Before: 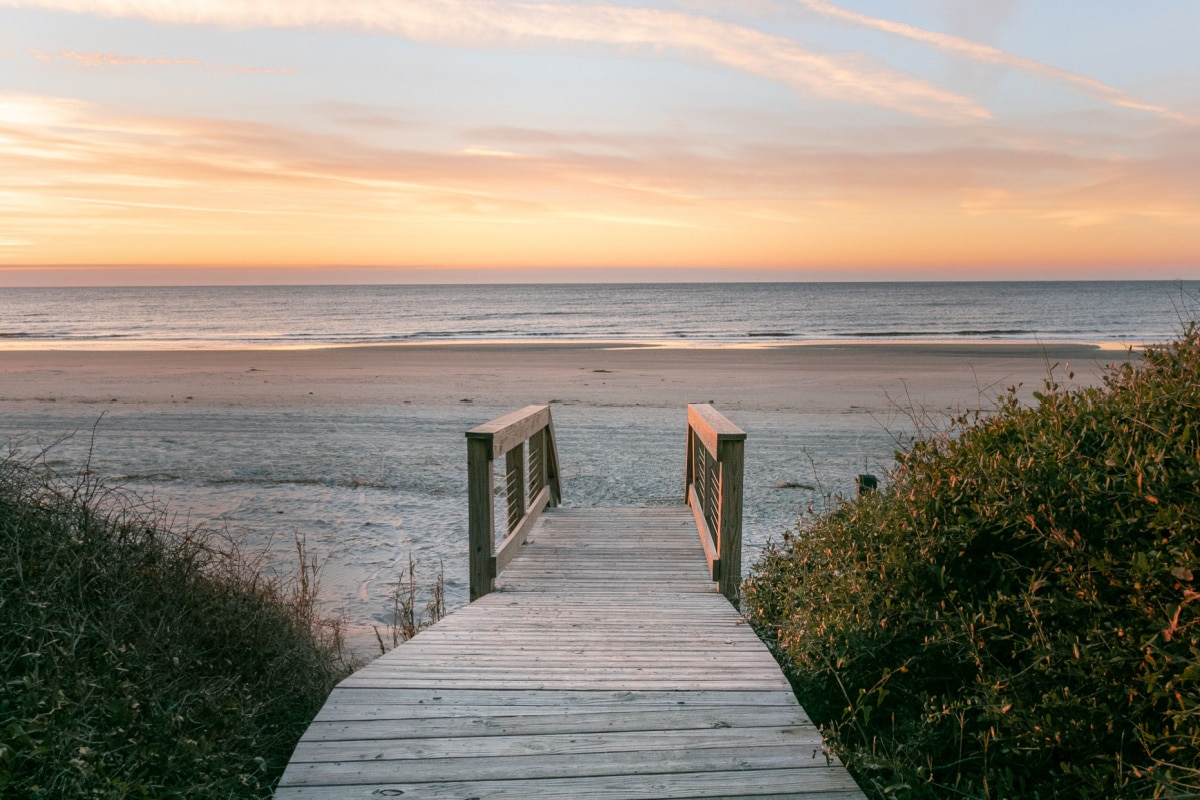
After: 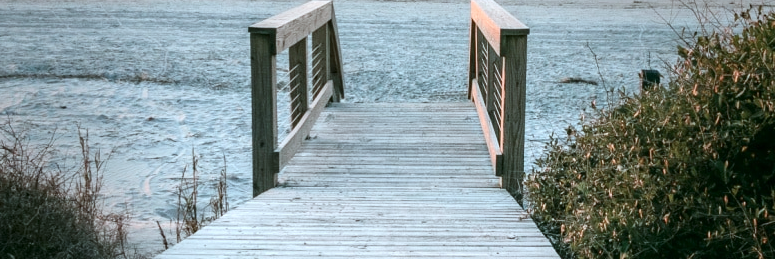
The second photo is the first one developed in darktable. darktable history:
exposure: exposure 0.601 EV, compensate highlight preservation false
base curve: curves: ch0 [(0, 0) (0.283, 0.295) (1, 1)], preserve colors none
contrast brightness saturation: contrast 0.151, brightness -0.007, saturation 0.102
color correction: highlights a* -12.24, highlights b* -17.55, saturation 0.697
crop: left 18.123%, top 50.75%, right 17.226%, bottom 16.82%
